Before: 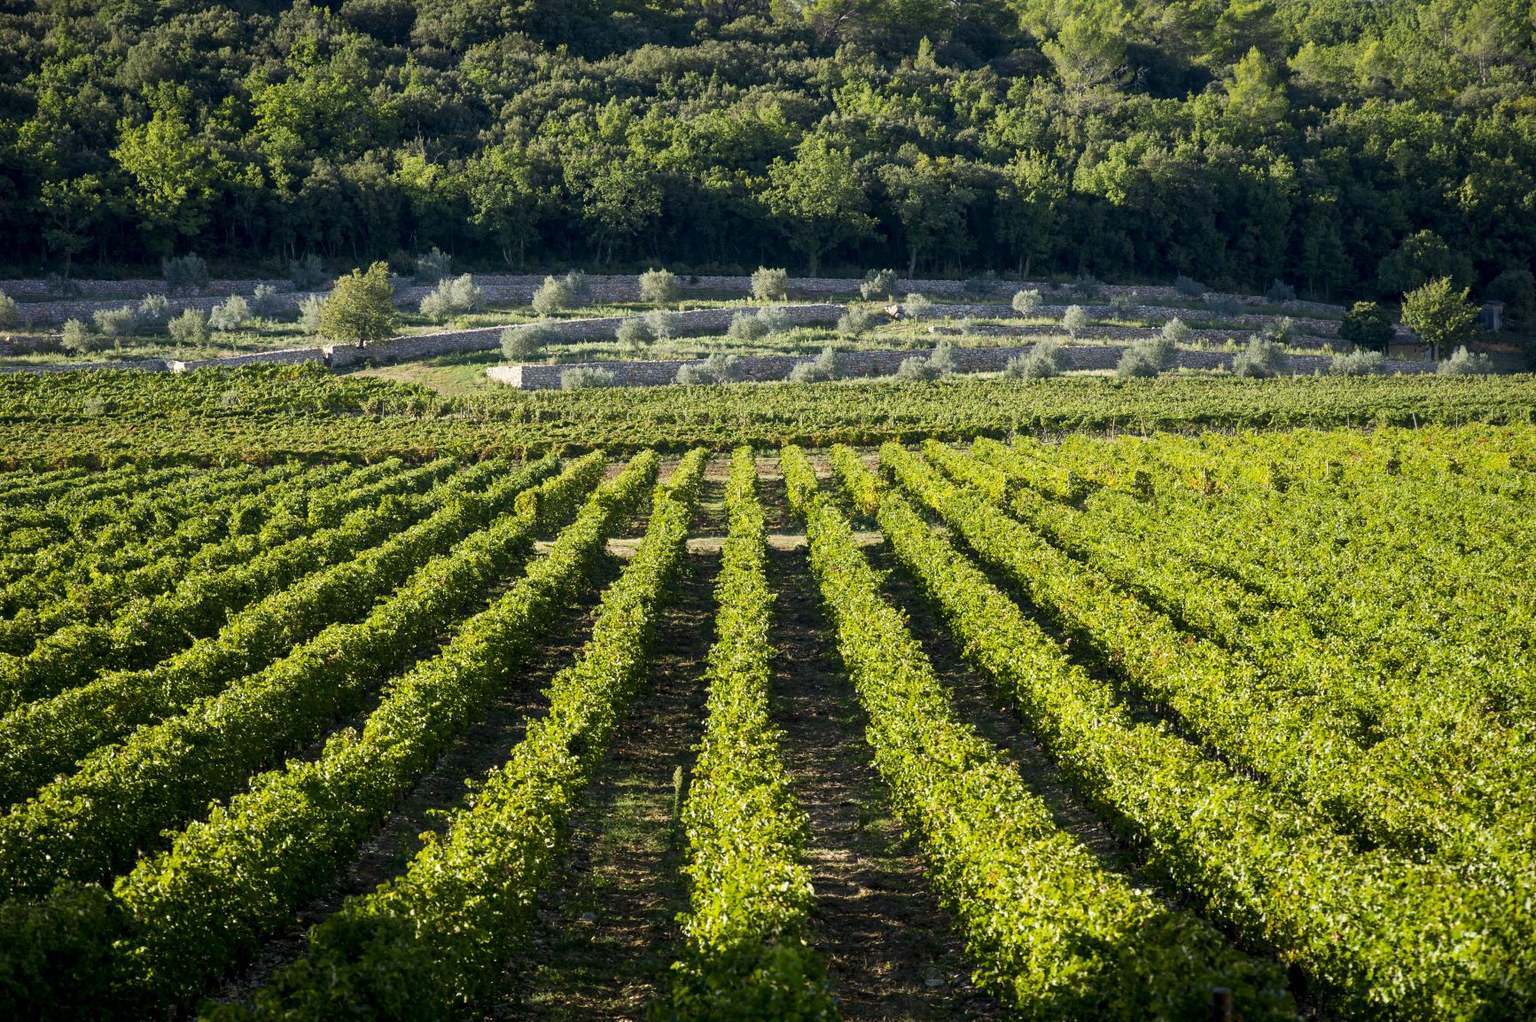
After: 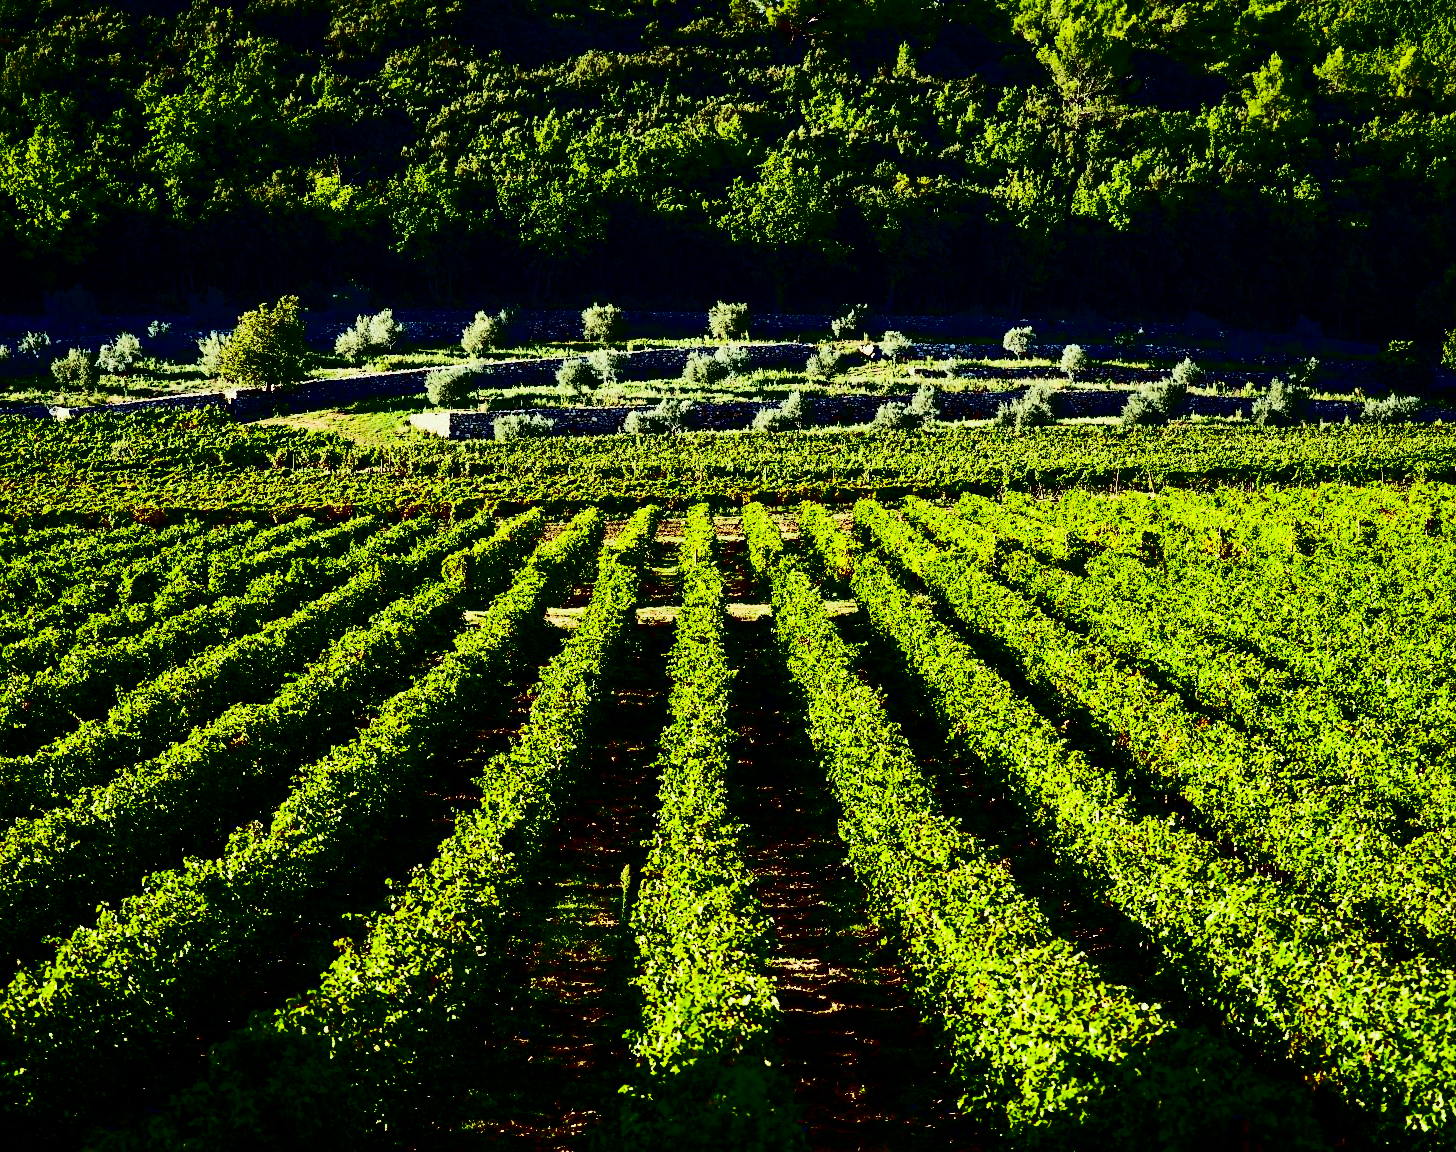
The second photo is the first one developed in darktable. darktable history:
velvia: on, module defaults
sigmoid: contrast 1.7, skew -0.1, preserve hue 0%, red attenuation 0.1, red rotation 0.035, green attenuation 0.1, green rotation -0.017, blue attenuation 0.15, blue rotation -0.052, base primaries Rec2020
sharpen: amount 0.2
color correction: highlights a* -4.73, highlights b* 5.06, saturation 0.97
crop: left 8.026%, right 7.374%
contrast brightness saturation: contrast 0.77, brightness -1, saturation 1
